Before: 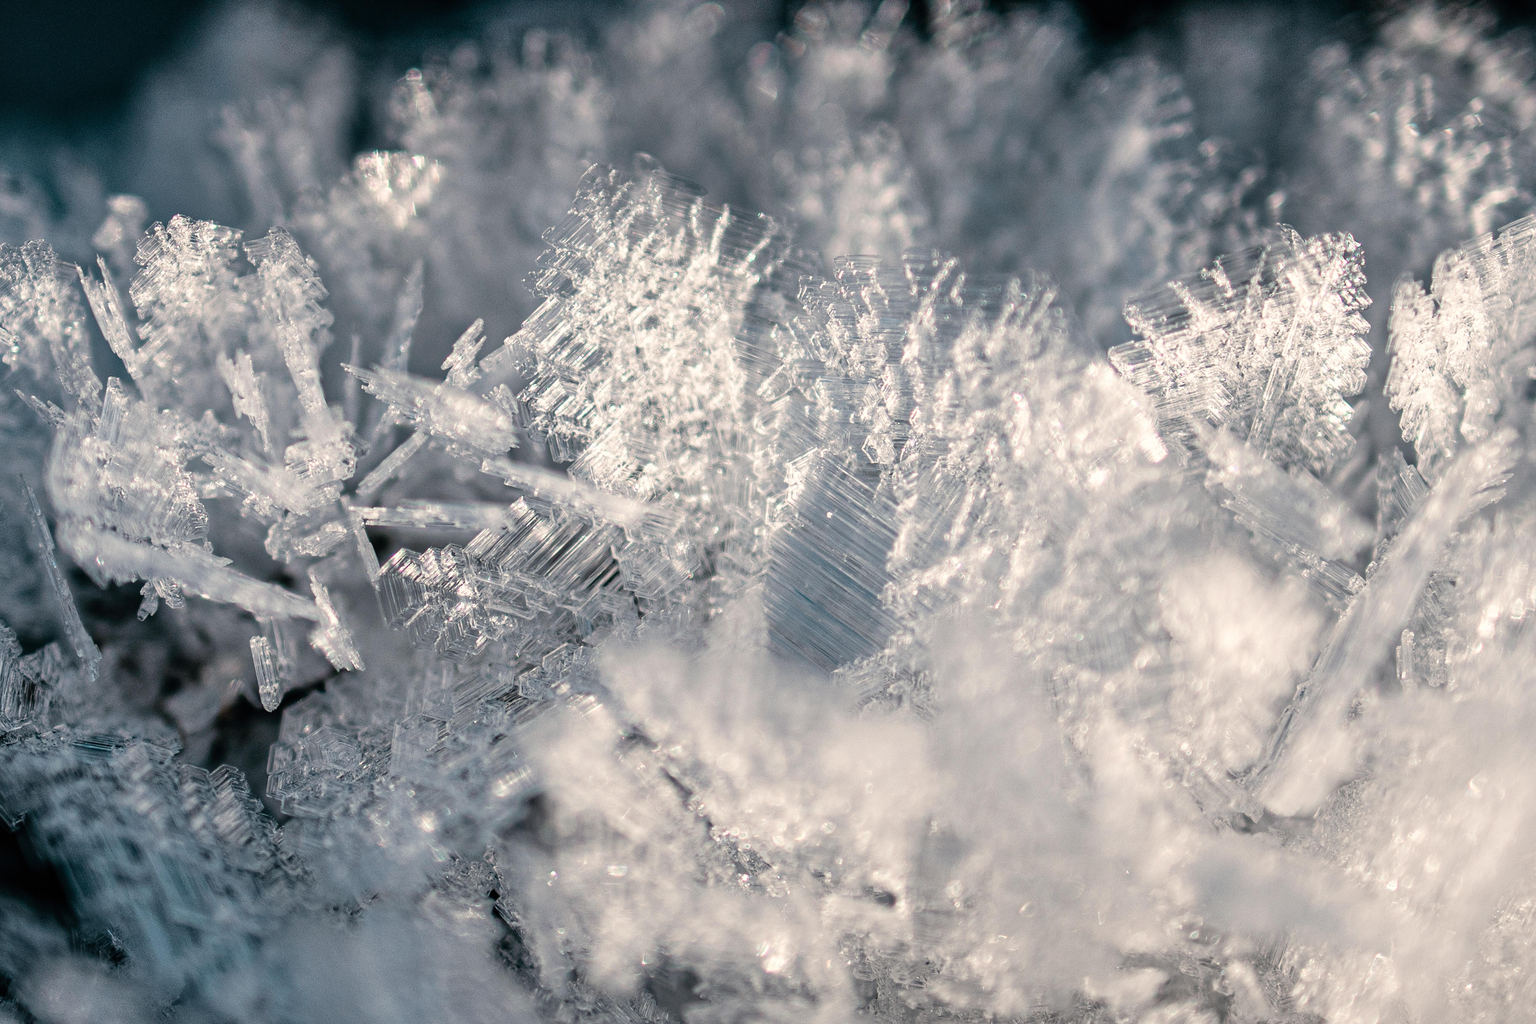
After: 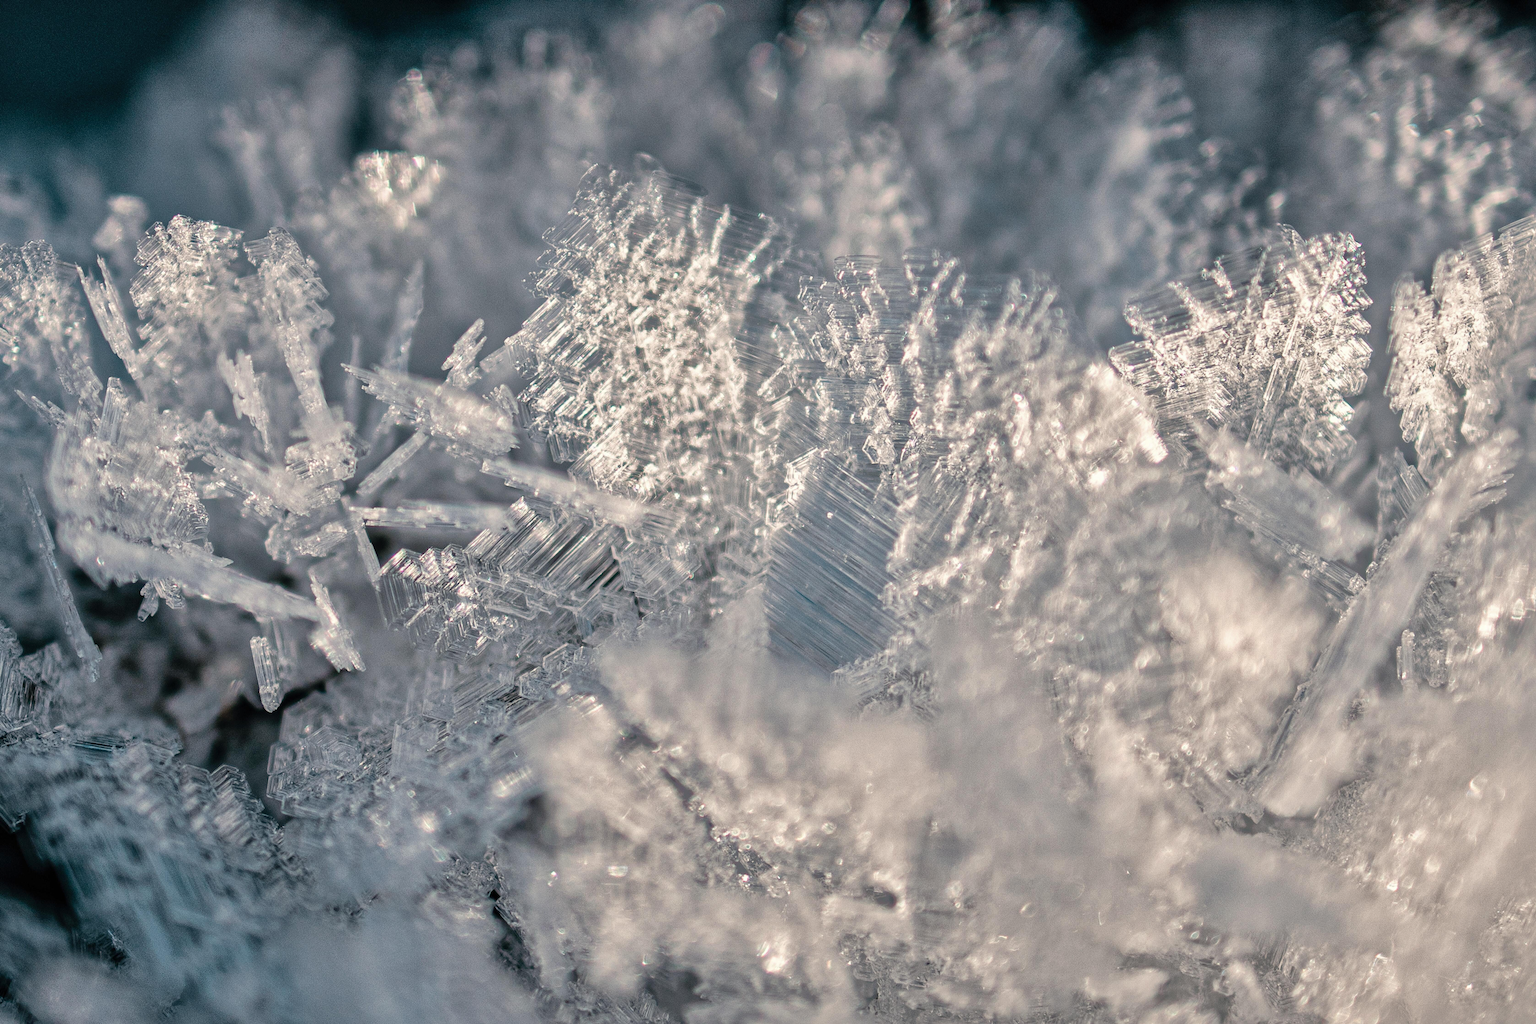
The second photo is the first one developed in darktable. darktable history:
shadows and highlights: shadows 40.3, highlights -59.91
